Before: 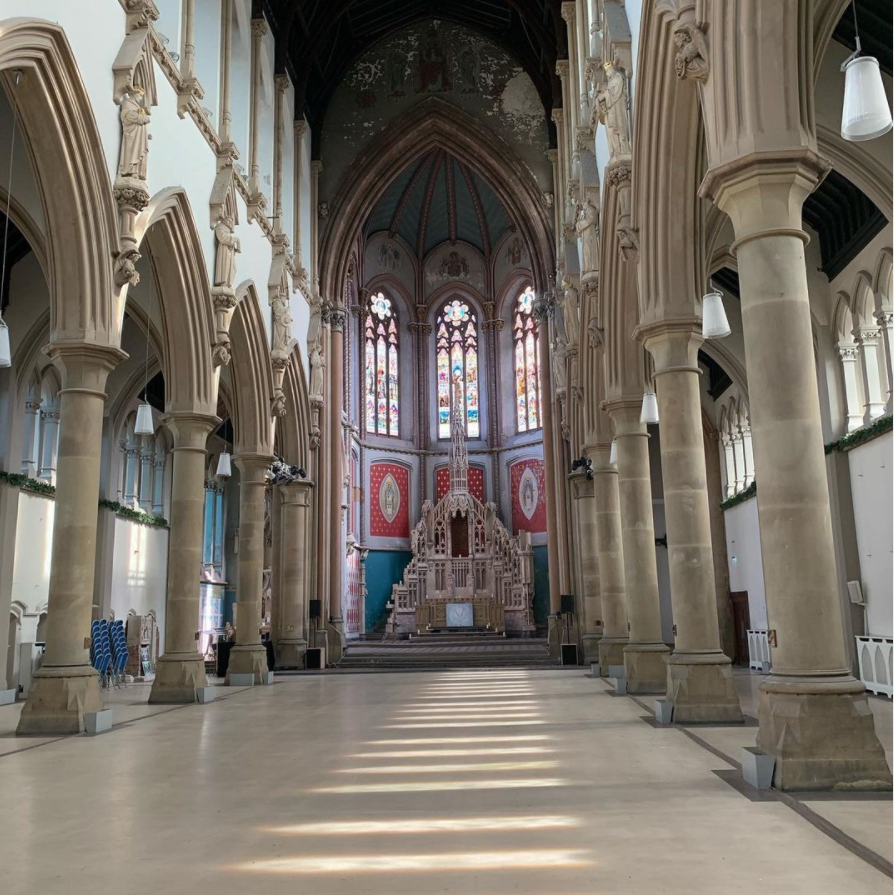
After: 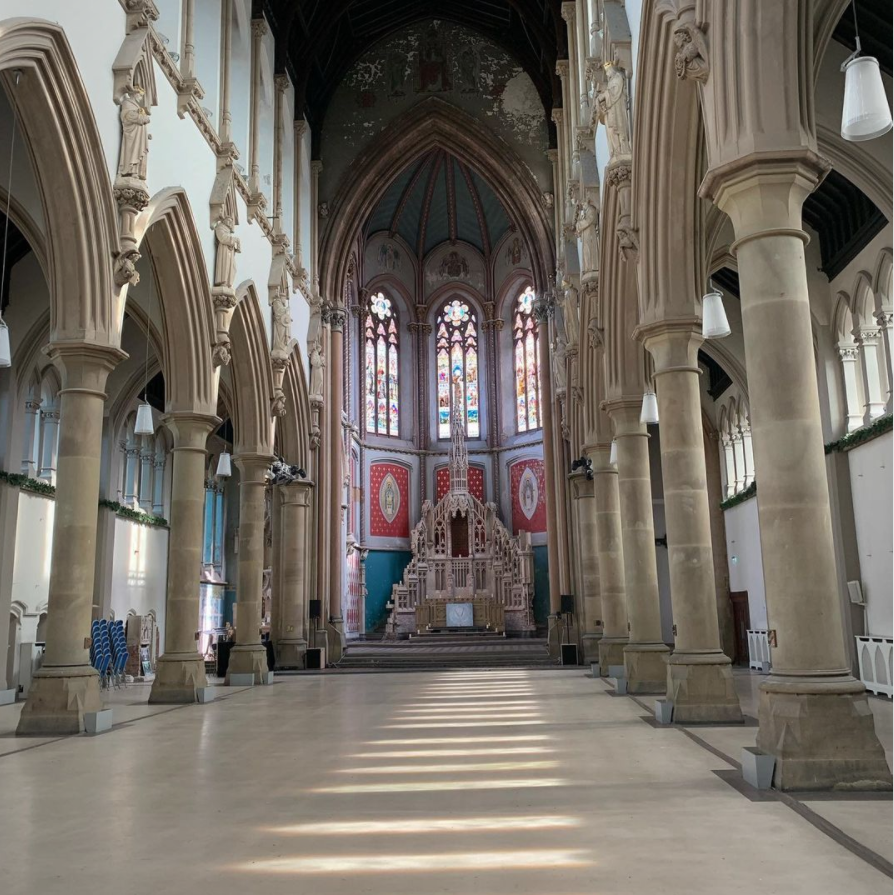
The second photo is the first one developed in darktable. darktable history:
vignetting: brightness -0.184, saturation -0.291
